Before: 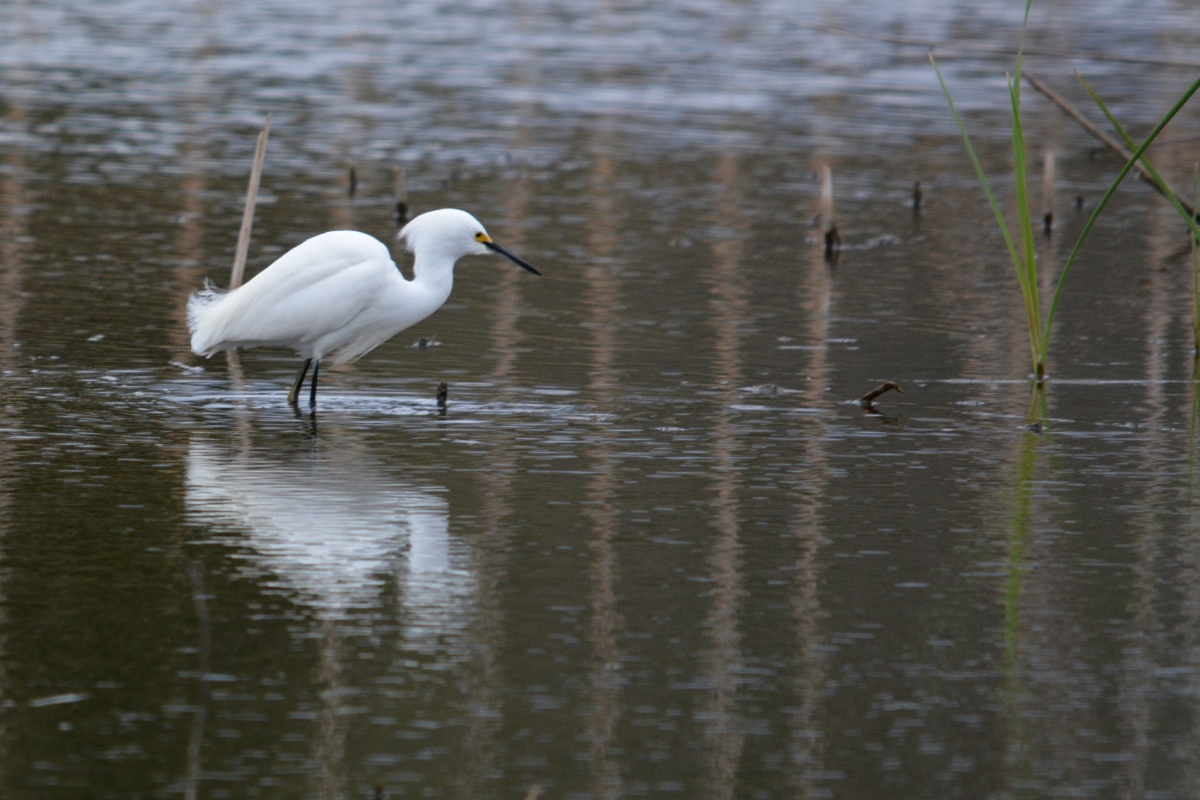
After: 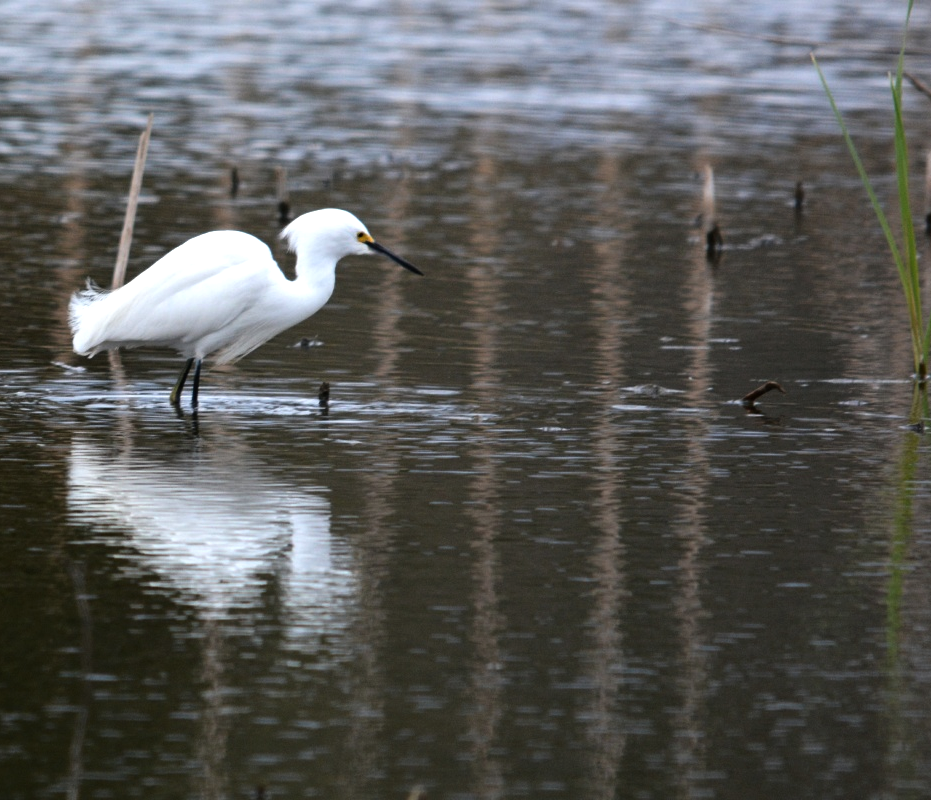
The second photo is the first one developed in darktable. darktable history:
color zones: curves: ch0 [(0, 0.5) (0.143, 0.5) (0.286, 0.5) (0.429, 0.5) (0.571, 0.5) (0.714, 0.476) (0.857, 0.5) (1, 0.5)]; ch2 [(0, 0.5) (0.143, 0.5) (0.286, 0.5) (0.429, 0.5) (0.571, 0.5) (0.714, 0.487) (0.857, 0.5) (1, 0.5)]
crop: left 9.869%, right 12.482%
tone equalizer: -8 EV -0.714 EV, -7 EV -0.694 EV, -6 EV -0.59 EV, -5 EV -0.381 EV, -3 EV 0.368 EV, -2 EV 0.6 EV, -1 EV 0.691 EV, +0 EV 0.728 EV, edges refinement/feathering 500, mask exposure compensation -1.57 EV, preserve details no
